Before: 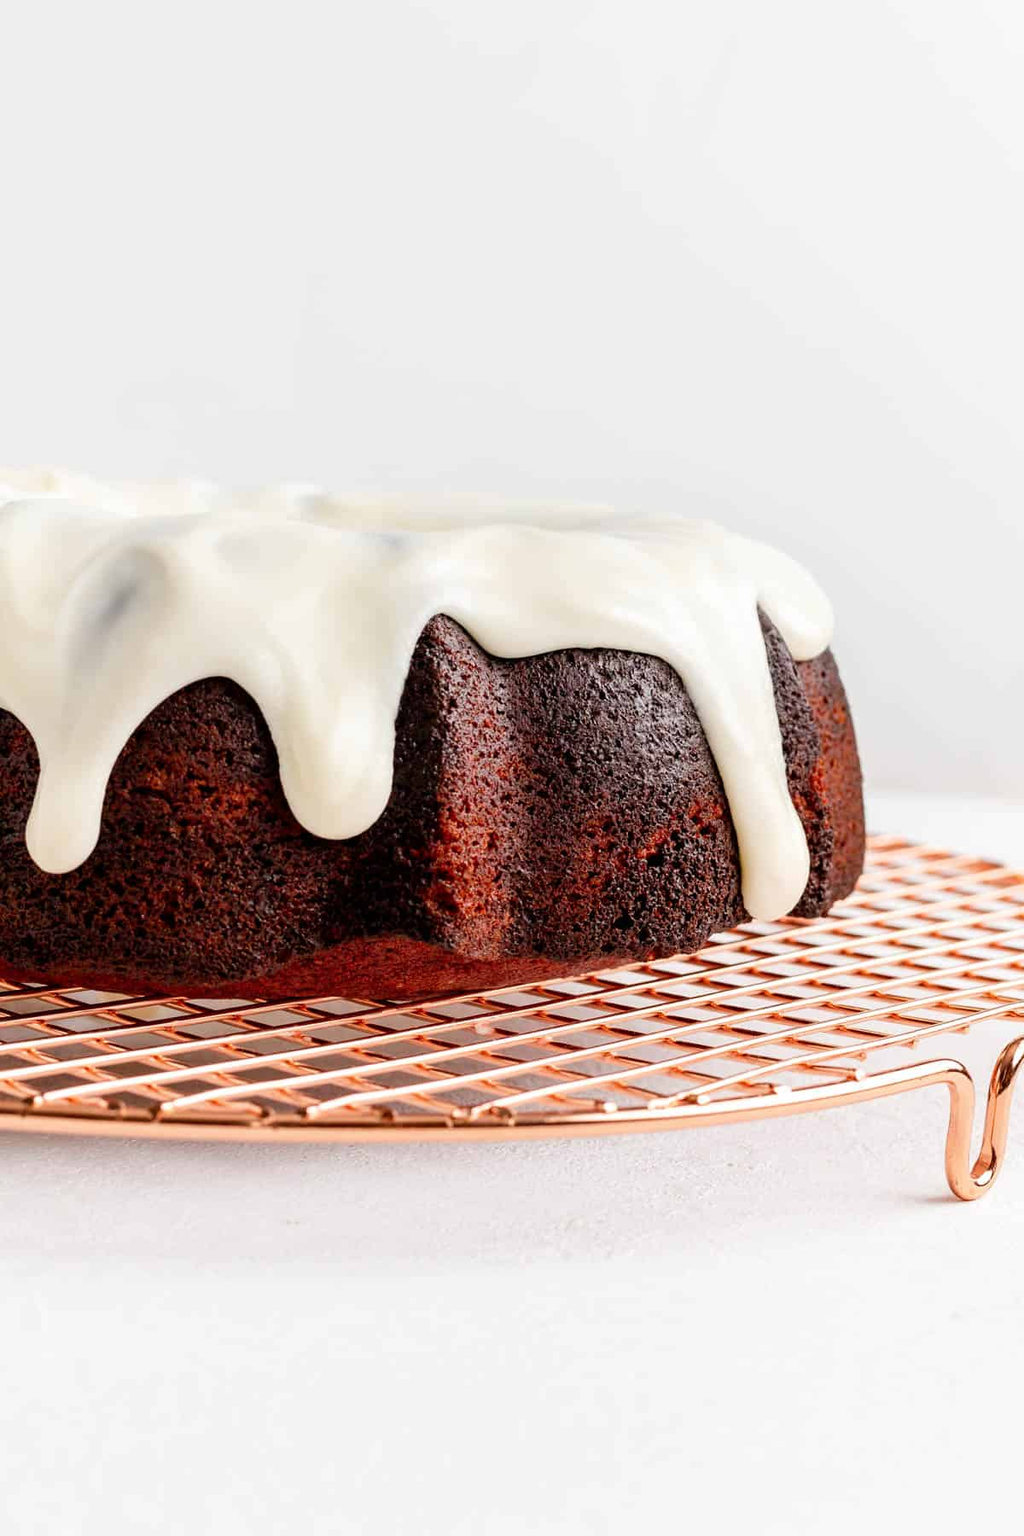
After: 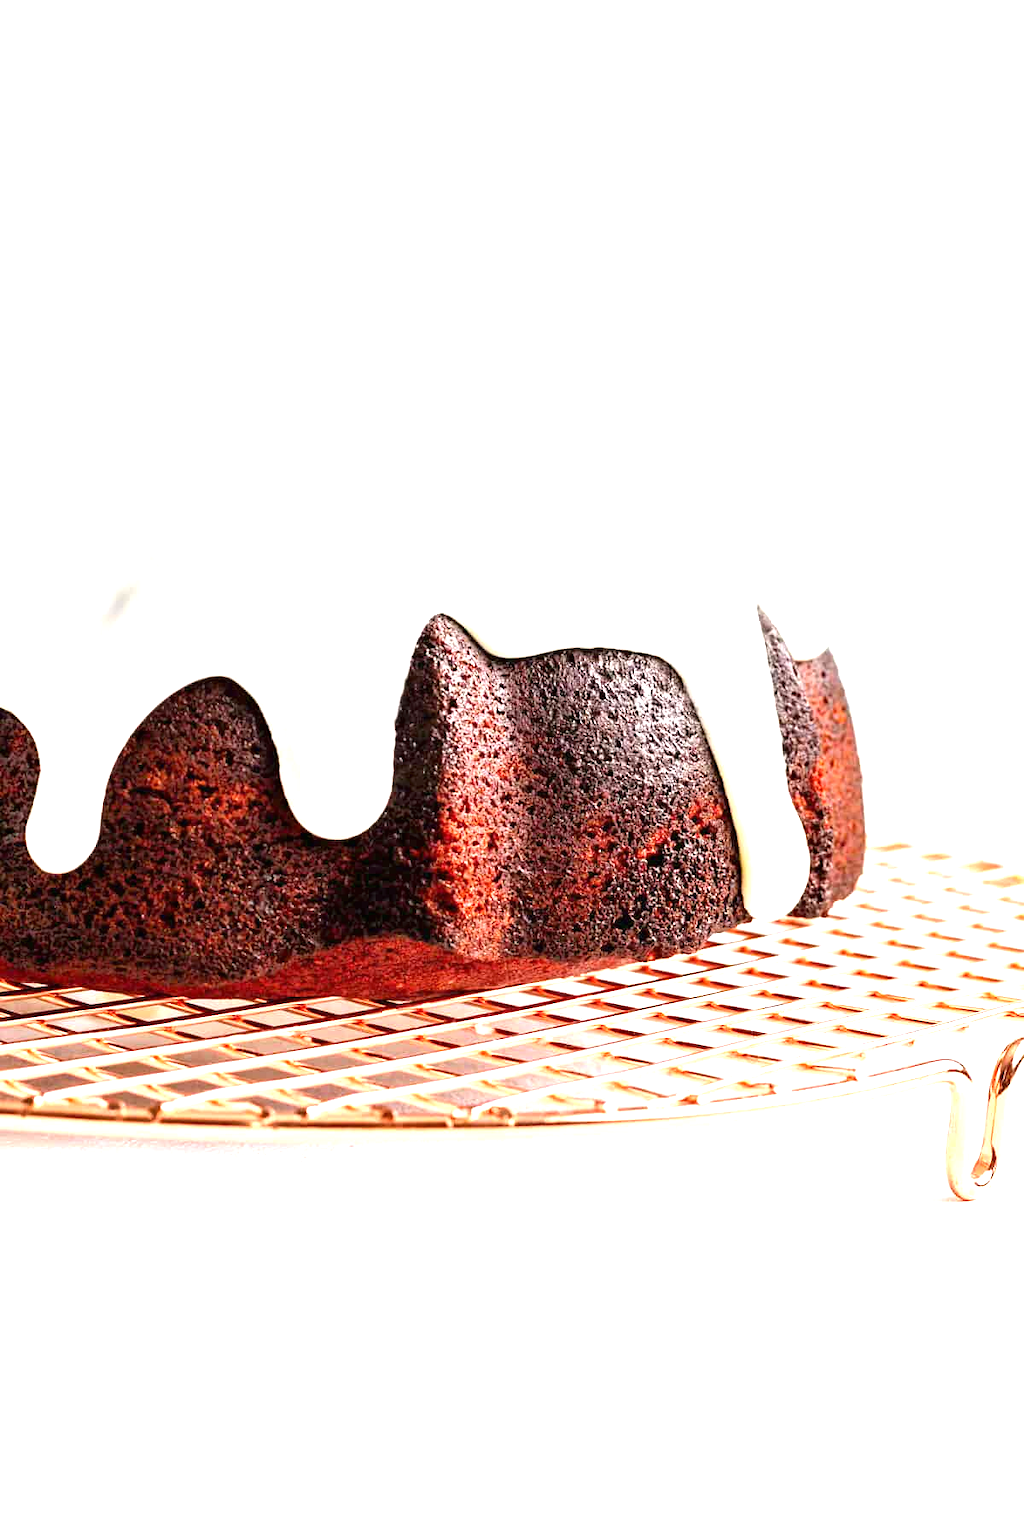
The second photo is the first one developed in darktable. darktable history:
exposure: black level correction 0, exposure 1.36 EV, compensate highlight preservation false
